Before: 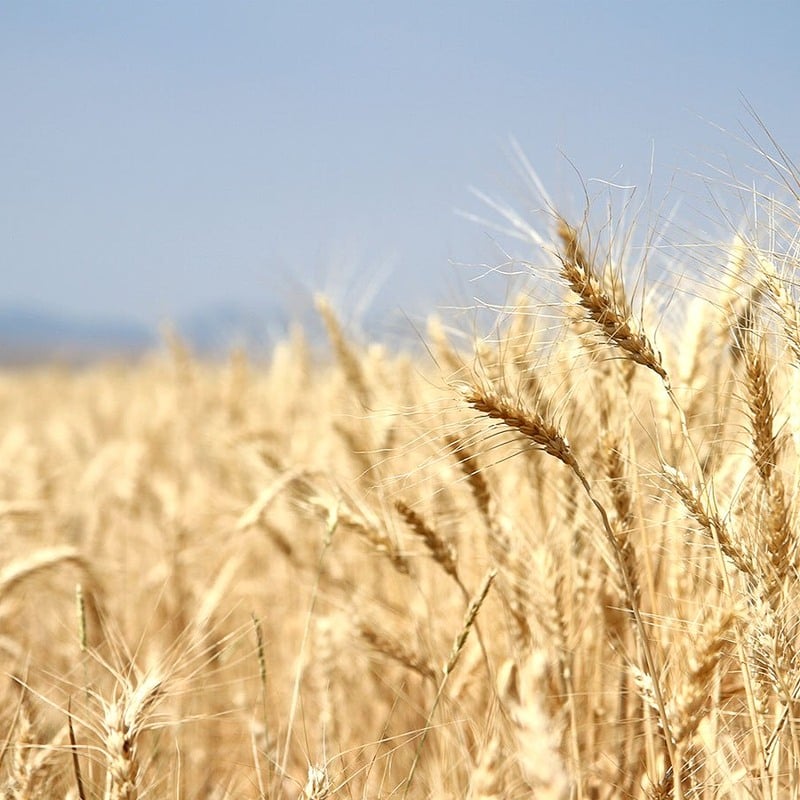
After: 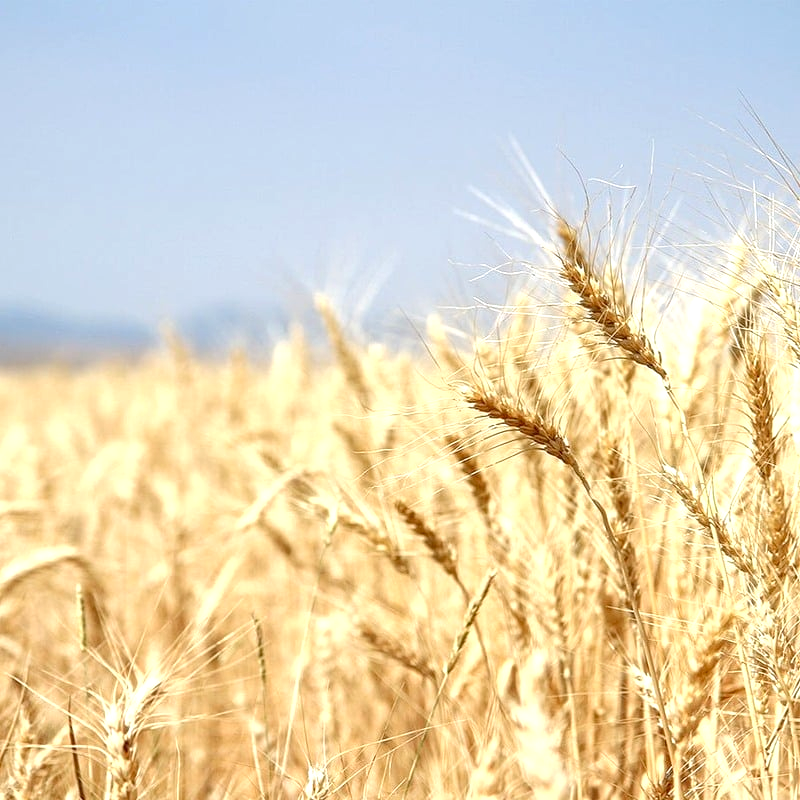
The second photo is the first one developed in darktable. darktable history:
levels: levels [0, 0.435, 0.917]
local contrast: on, module defaults
